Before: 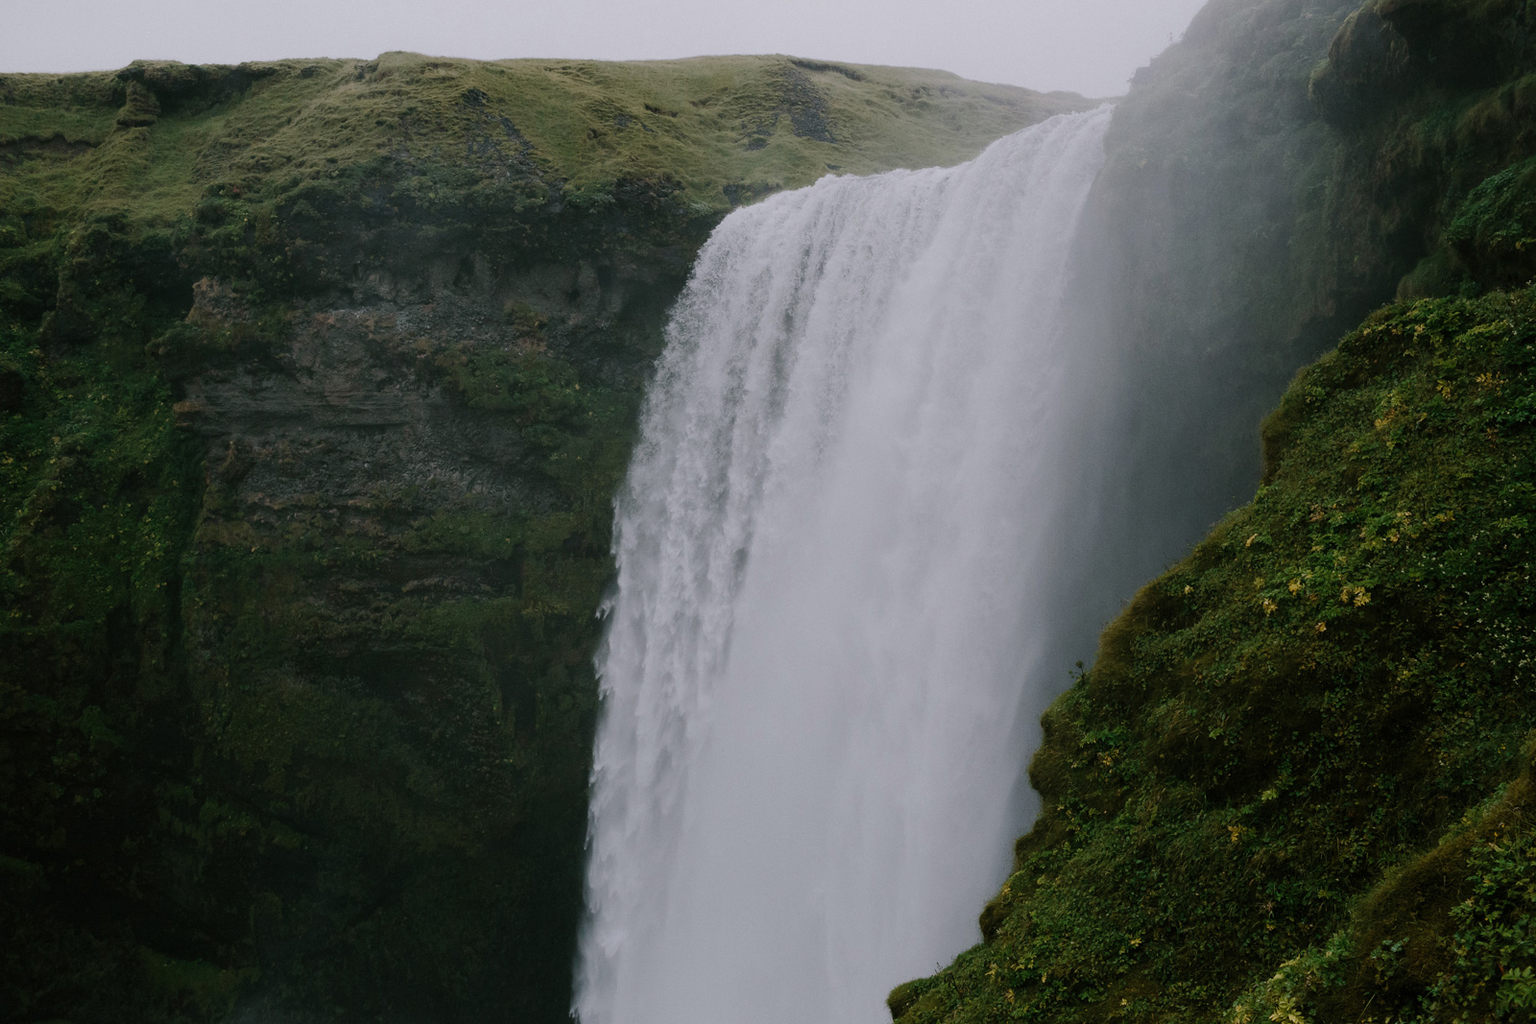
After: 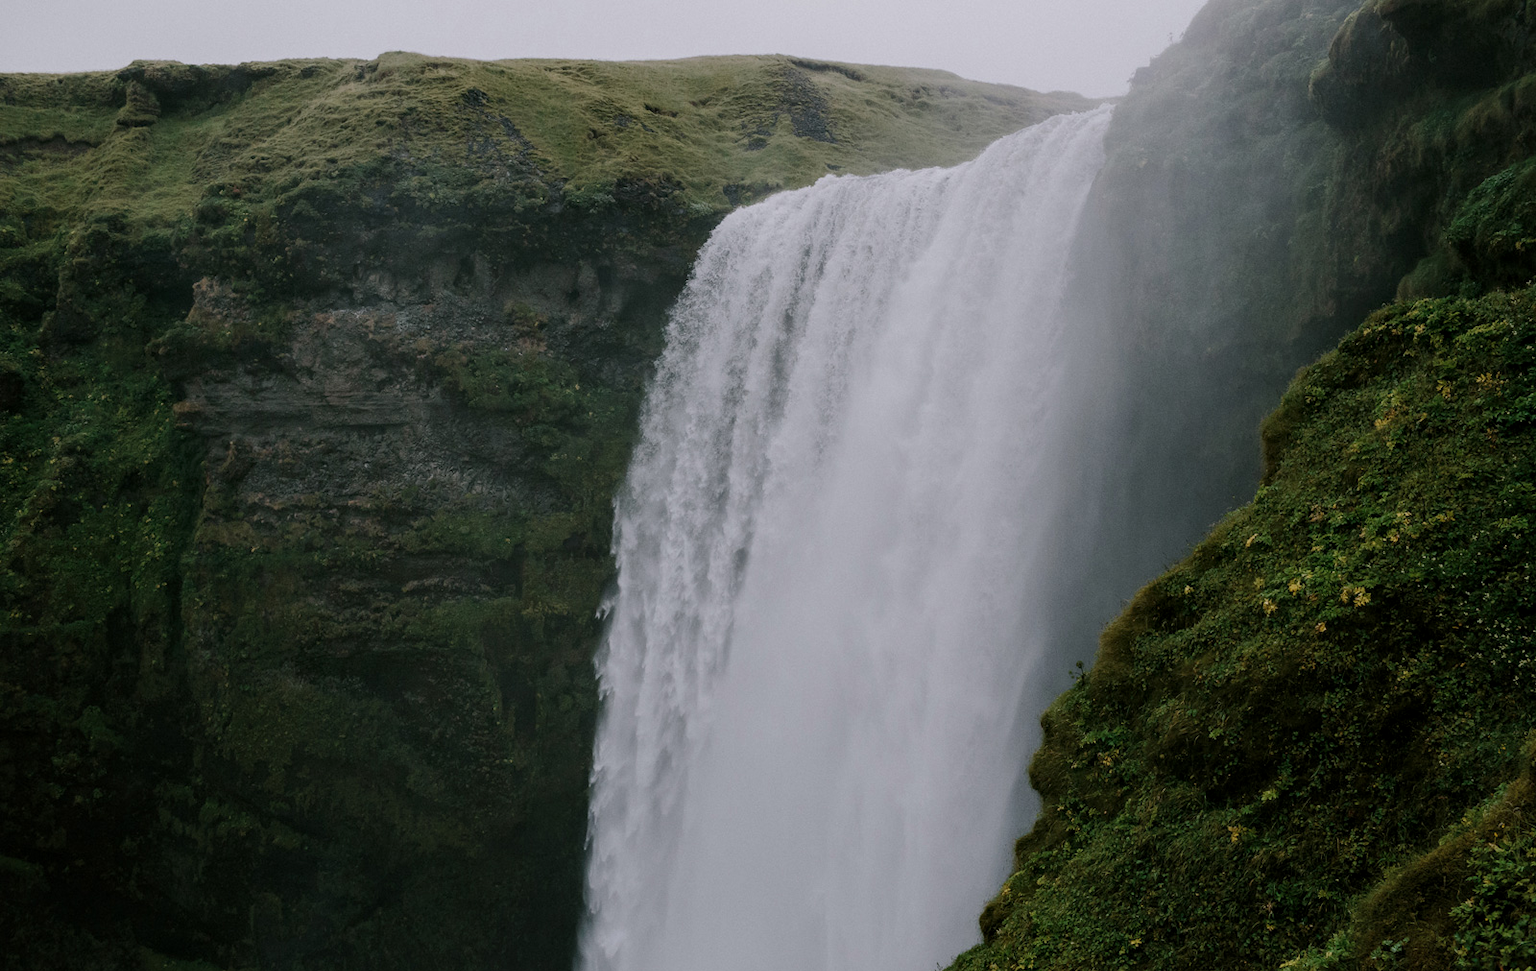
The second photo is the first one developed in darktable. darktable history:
local contrast: on, module defaults
crop and rotate: top 0%, bottom 5.097%
